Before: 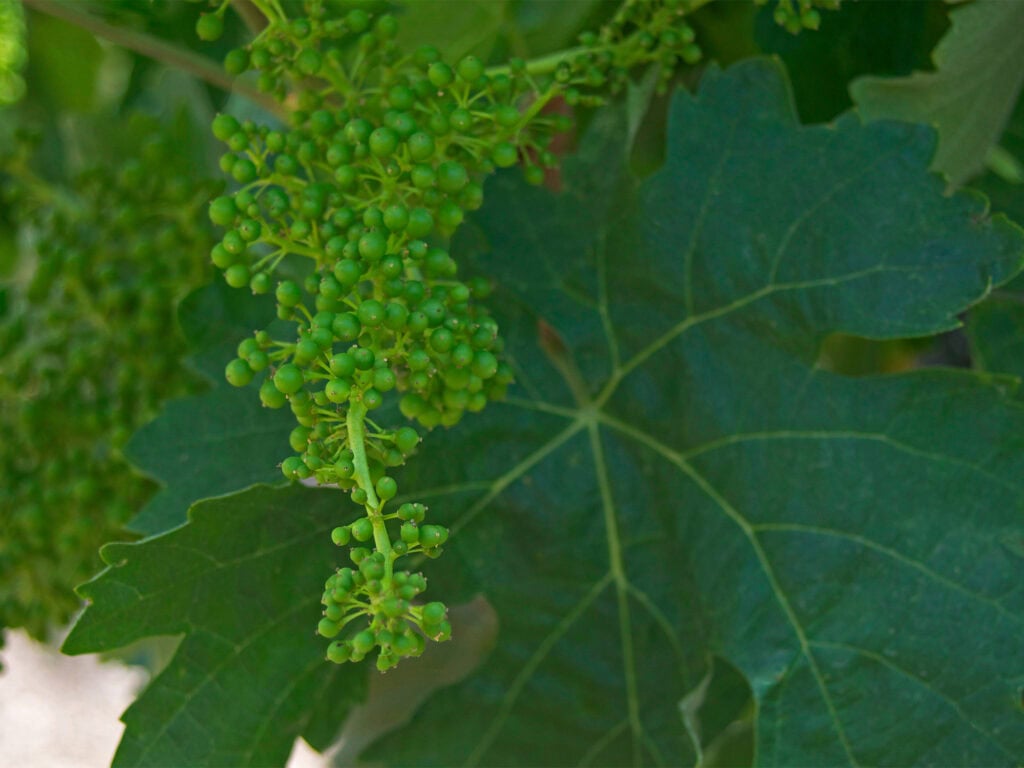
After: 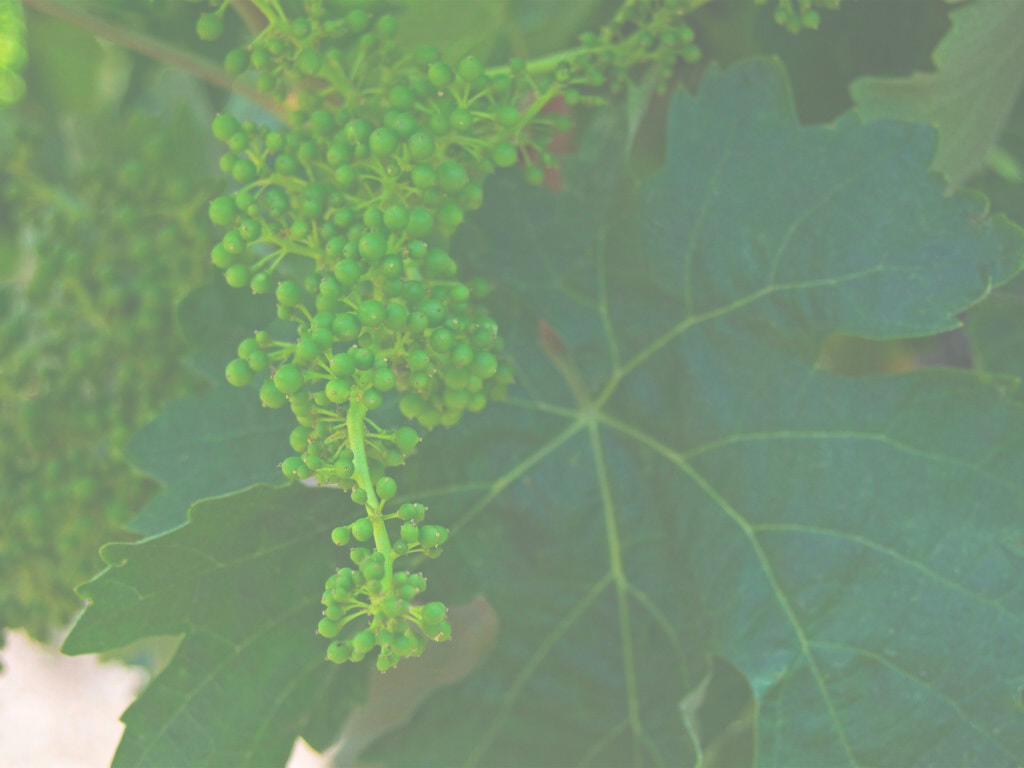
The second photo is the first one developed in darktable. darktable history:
exposure: black level correction -0.062, exposure -0.05 EV, compensate highlight preservation false
contrast brightness saturation: contrast 0.1, brightness 0.3, saturation 0.14
